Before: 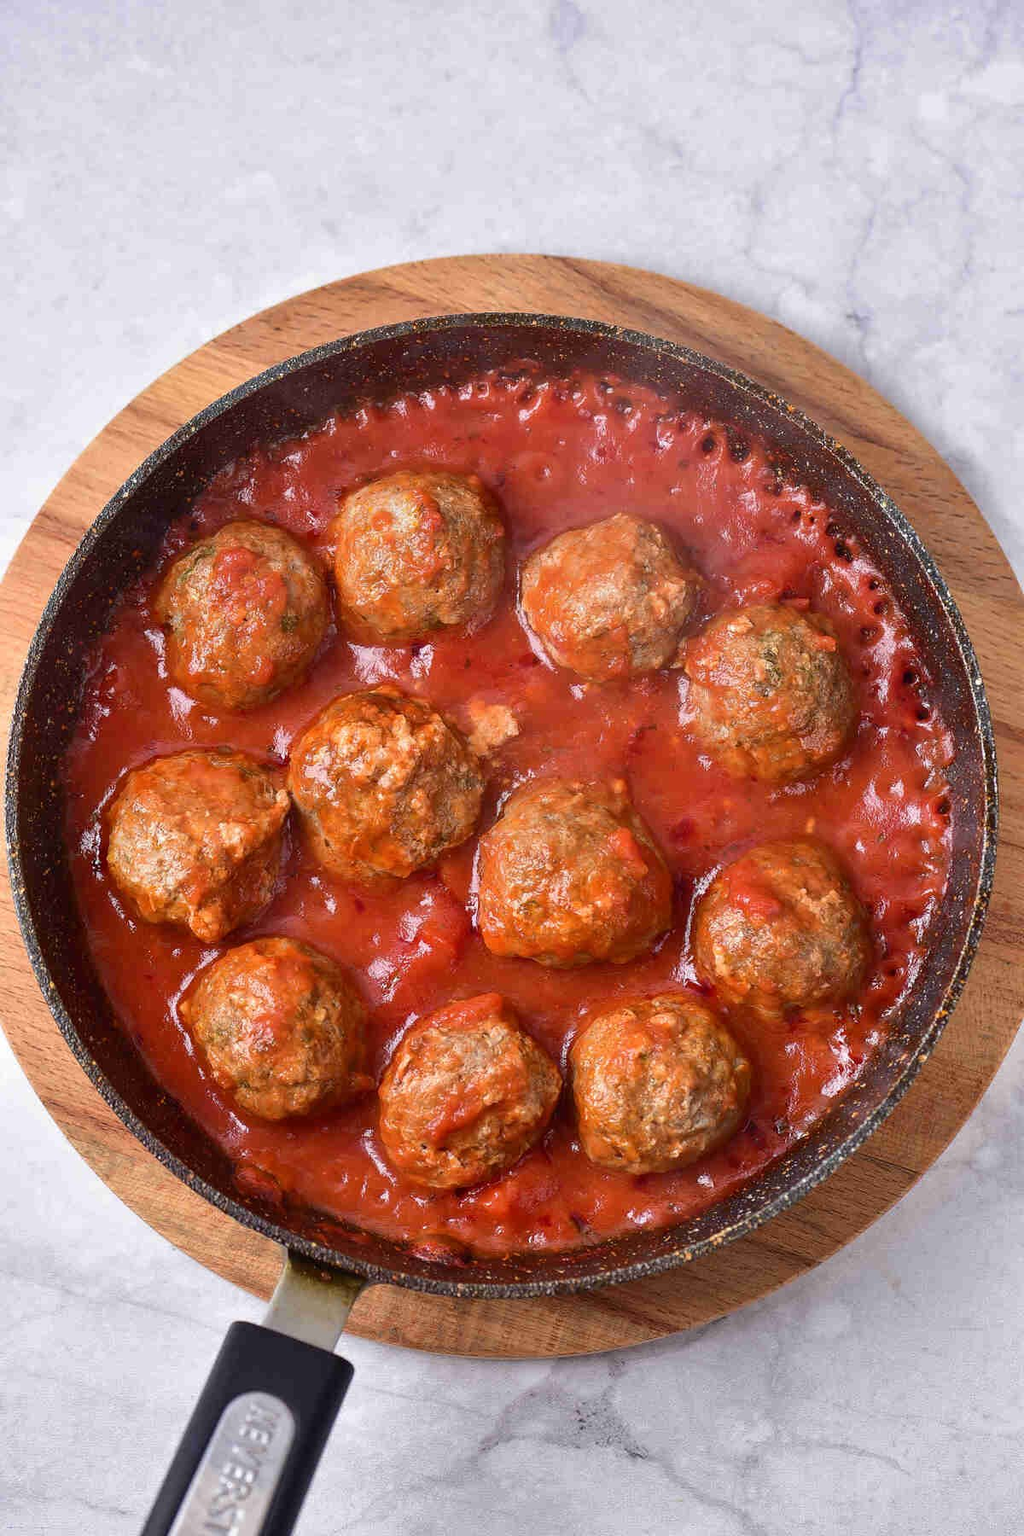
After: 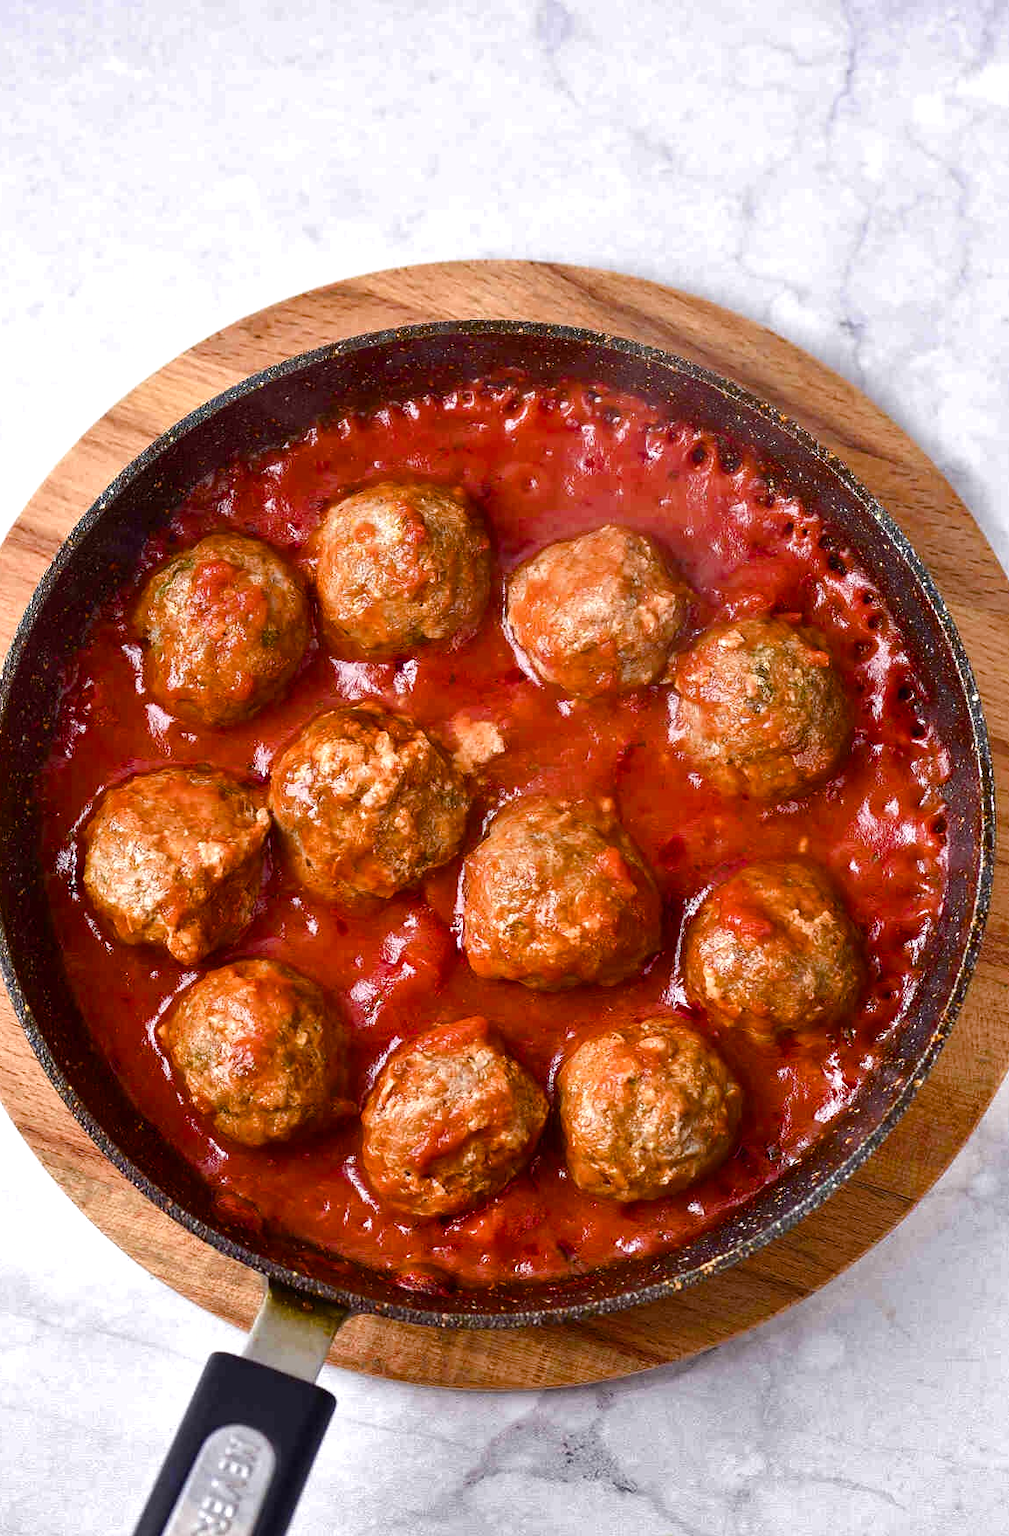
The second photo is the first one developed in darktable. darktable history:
exposure: compensate highlight preservation false
crop and rotate: left 2.536%, right 1.107%, bottom 2.246%
color balance rgb: perceptual saturation grading › highlights -29.58%, perceptual saturation grading › mid-tones 29.47%, perceptual saturation grading › shadows 59.73%, perceptual brilliance grading › global brilliance -17.79%, perceptual brilliance grading › highlights 28.73%, global vibrance 15.44%
